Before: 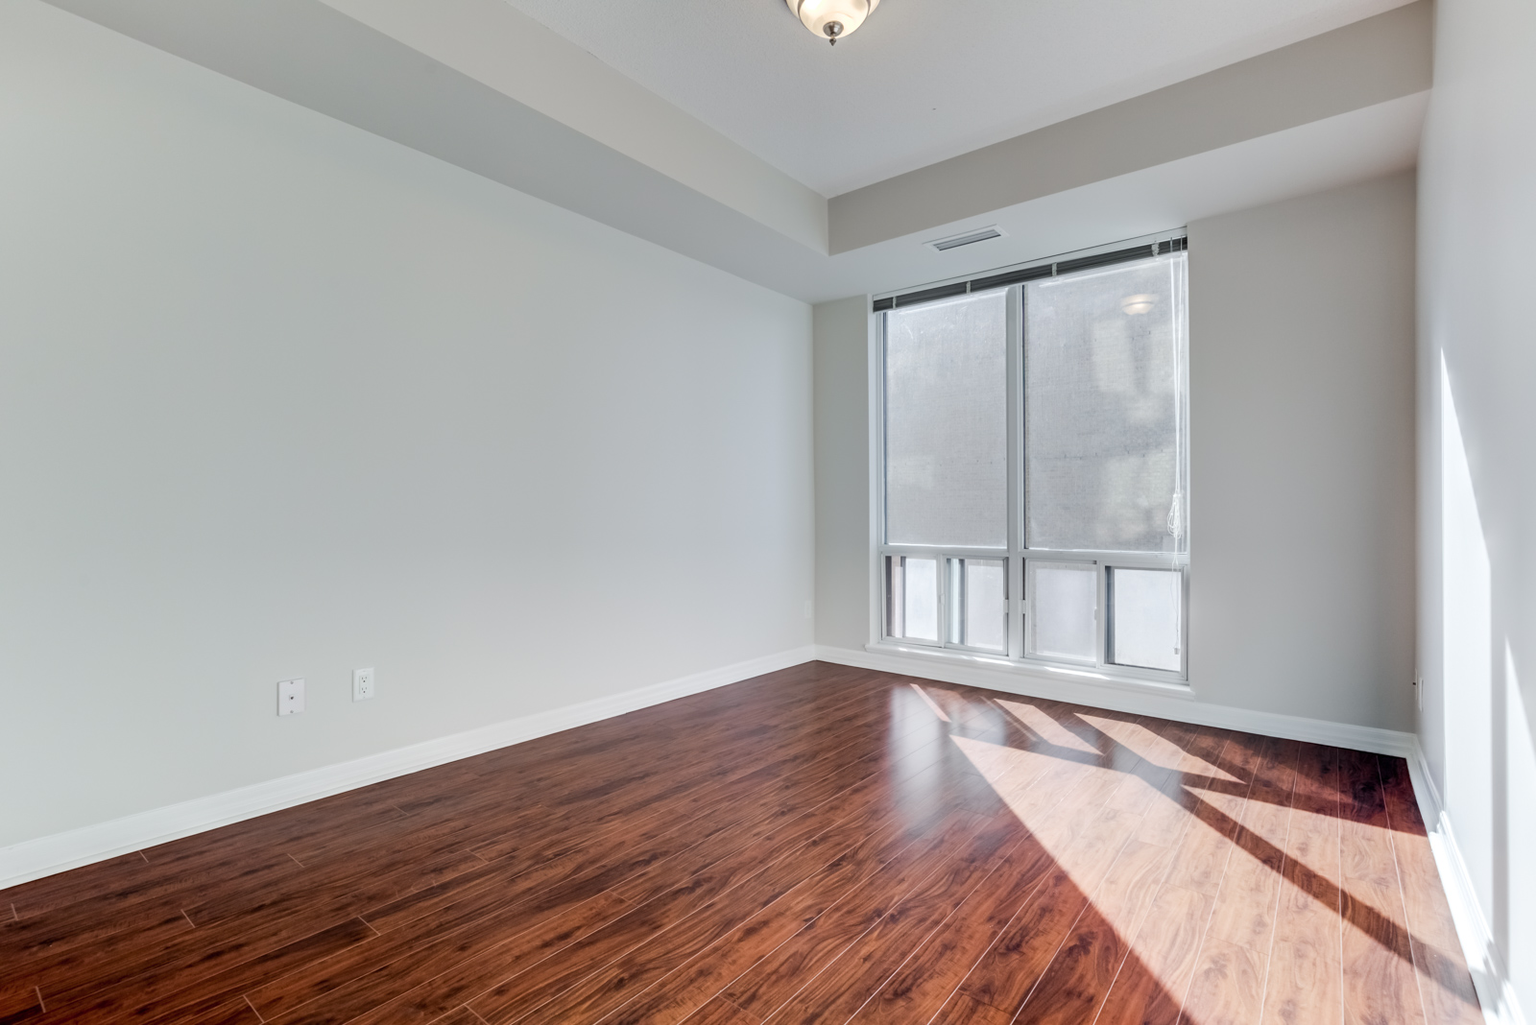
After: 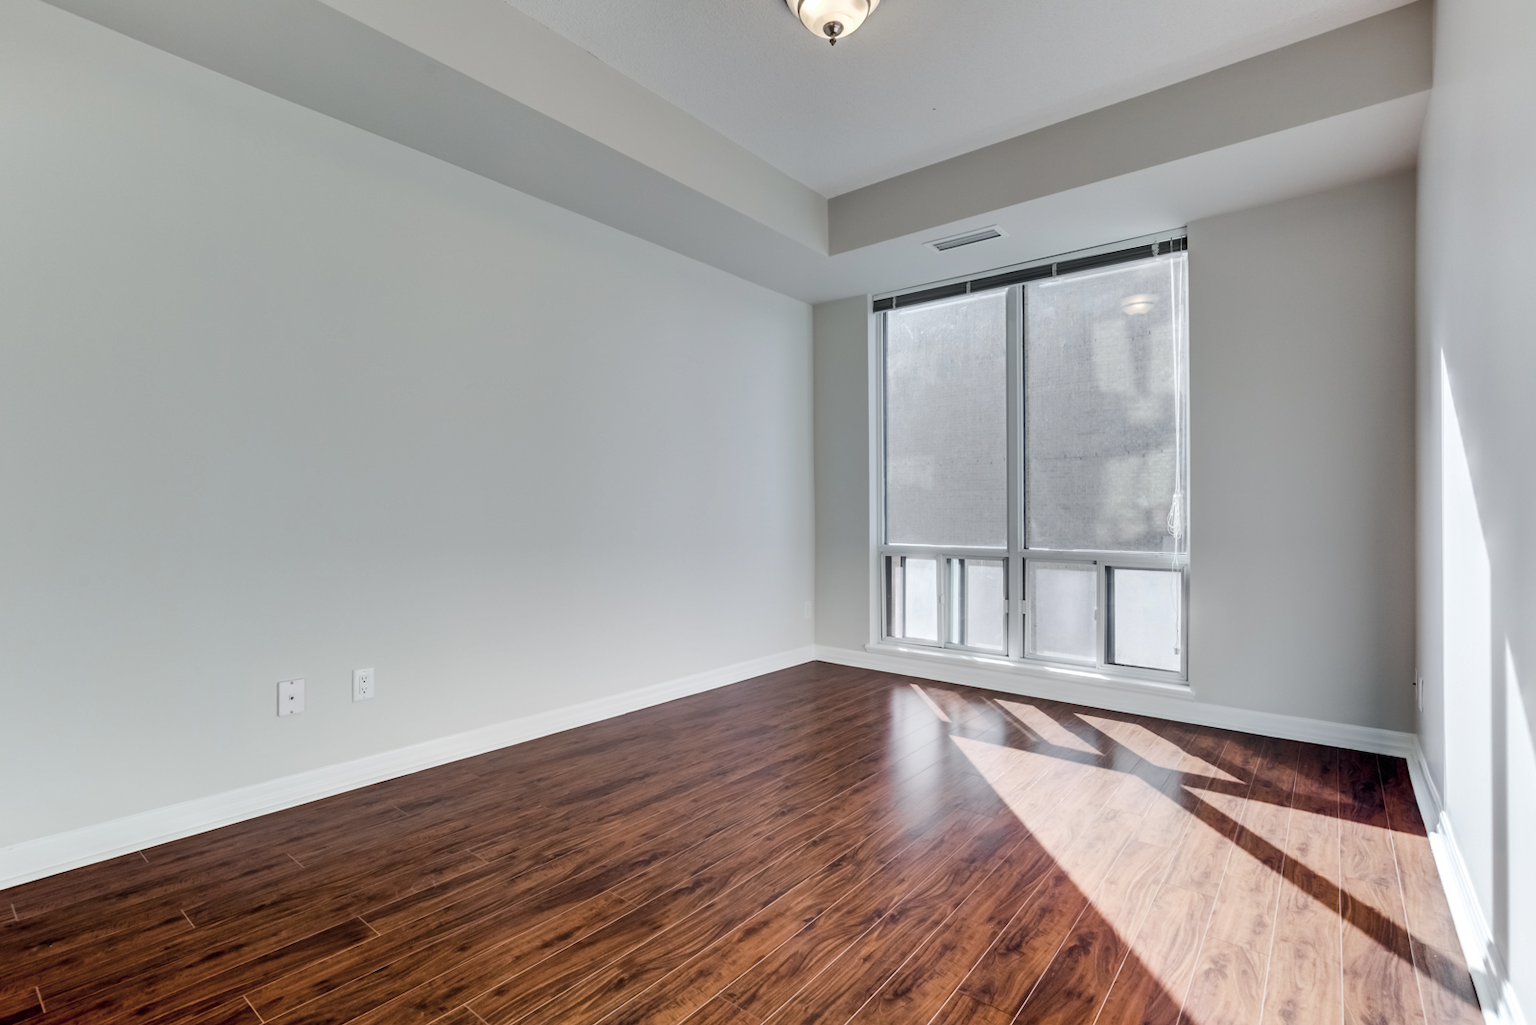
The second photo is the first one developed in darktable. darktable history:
color balance rgb: perceptual saturation grading › global saturation 30.18%, global vibrance 20%
shadows and highlights: low approximation 0.01, soften with gaussian
contrast brightness saturation: contrast 0.102, saturation -0.367
